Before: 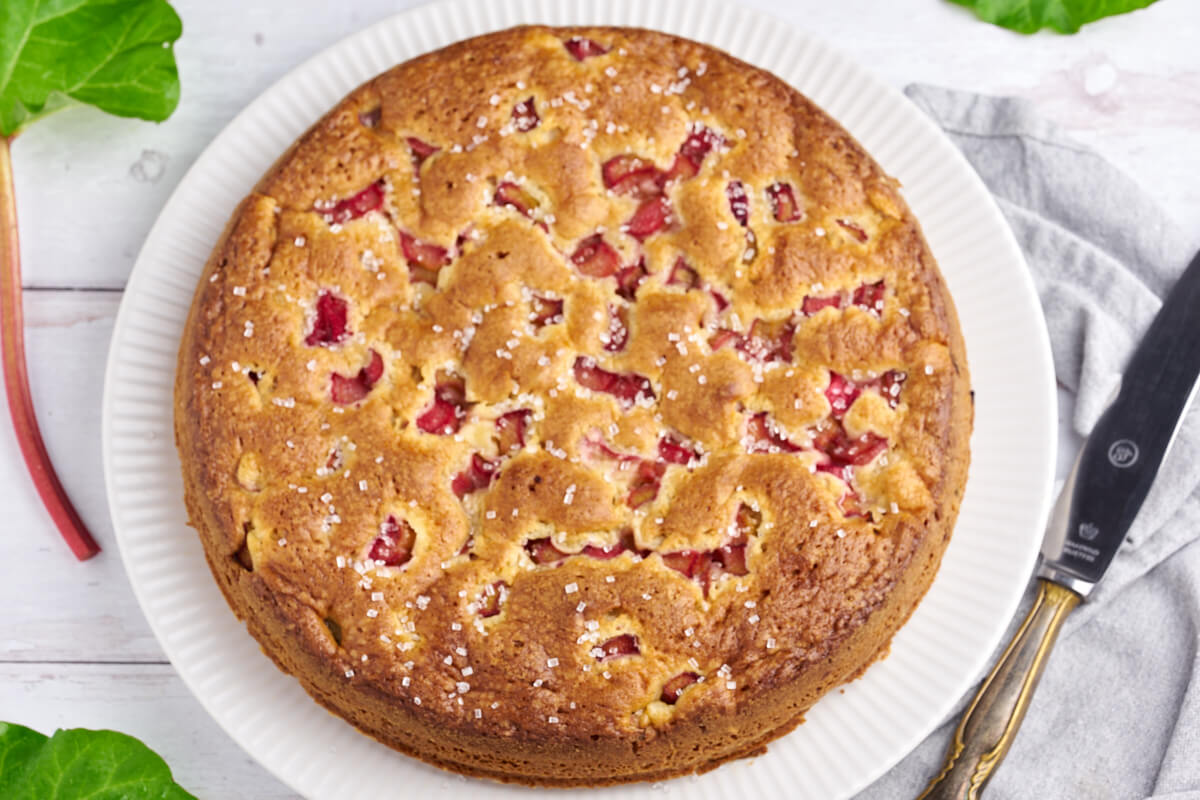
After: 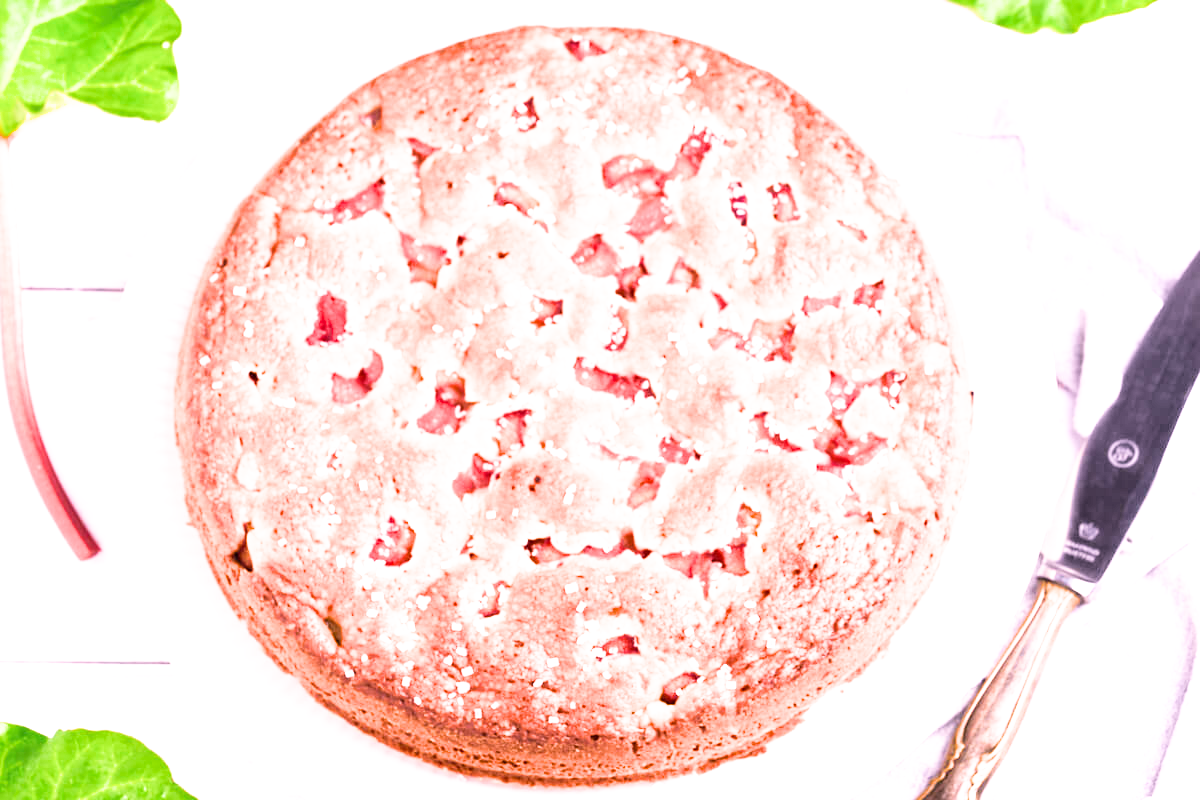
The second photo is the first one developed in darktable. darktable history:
exposure: black level correction 0.001, exposure 1.735 EV, compensate highlight preservation false
white balance: red 1.188, blue 1.11
filmic rgb: black relative exposure -5 EV, white relative exposure 3.2 EV, hardness 3.42, contrast 1.2, highlights saturation mix -50%
